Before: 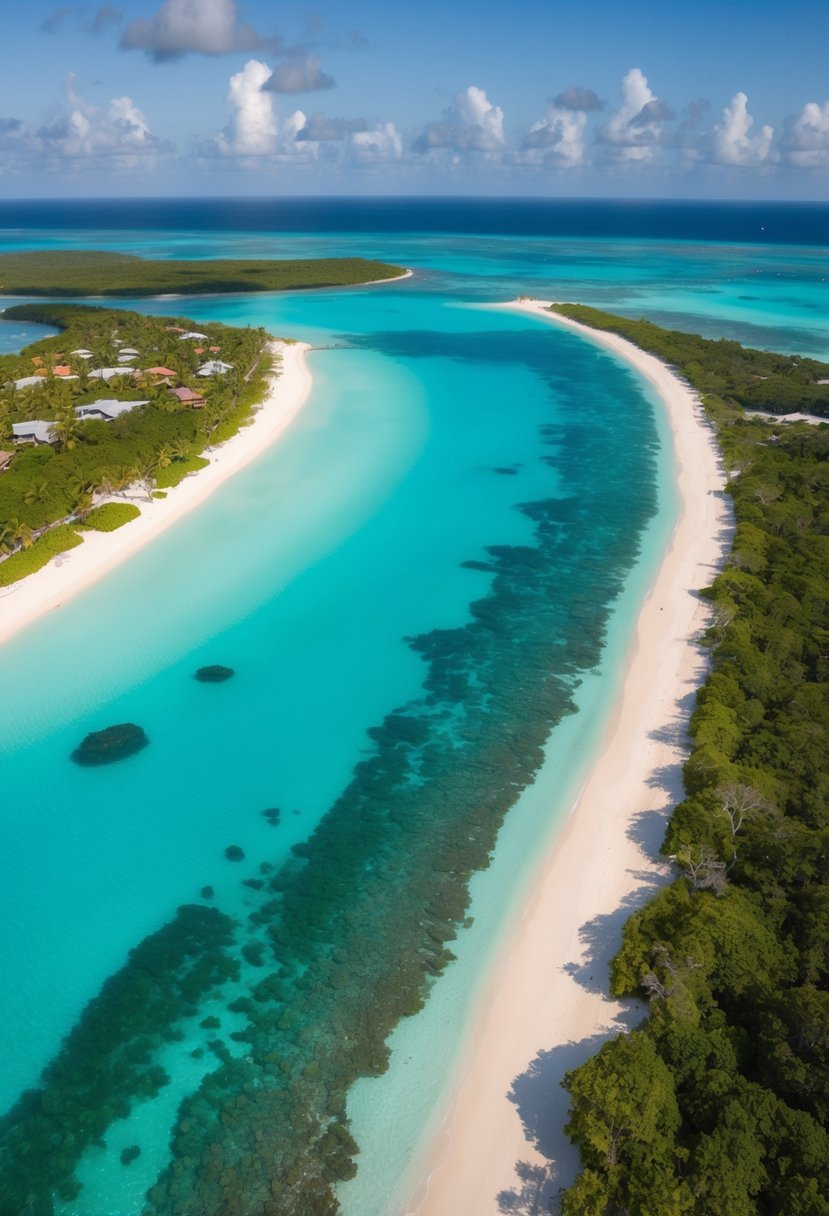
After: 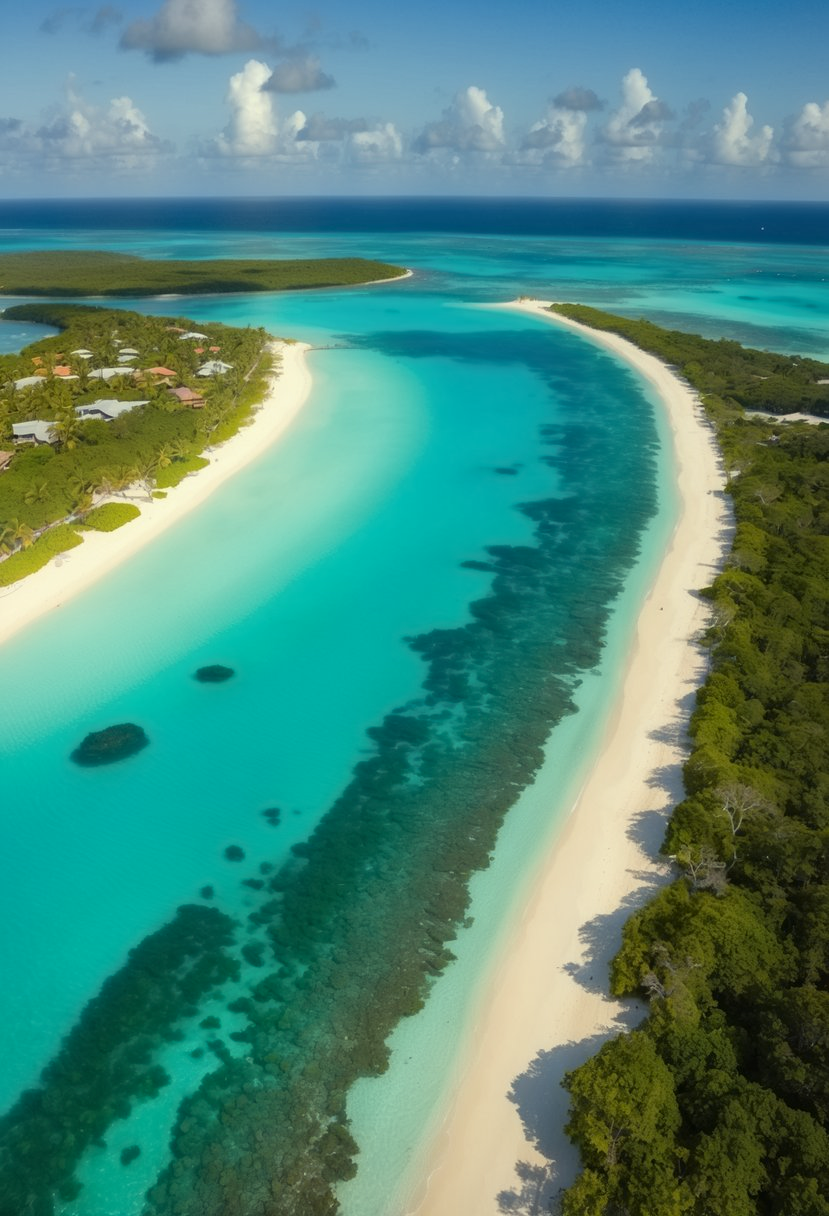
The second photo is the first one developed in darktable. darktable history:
bloom: size 15%, threshold 97%, strength 7%
color correction: highlights a* -5.94, highlights b* 11.19
contrast equalizer: y [[0.5 ×6], [0.5 ×6], [0.5 ×6], [0 ×6], [0, 0, 0, 0.581, 0.011, 0]]
